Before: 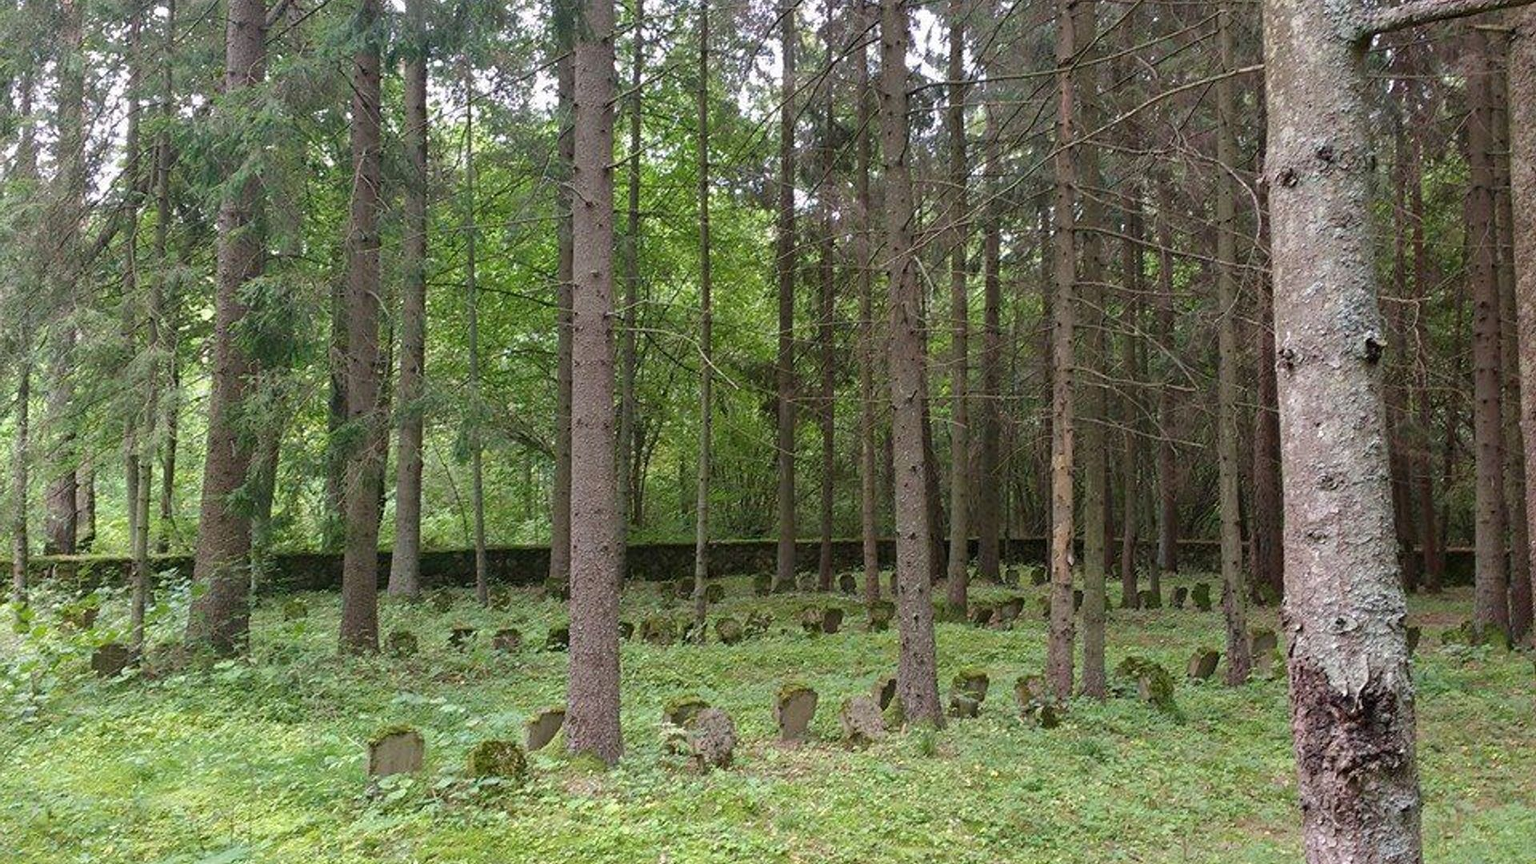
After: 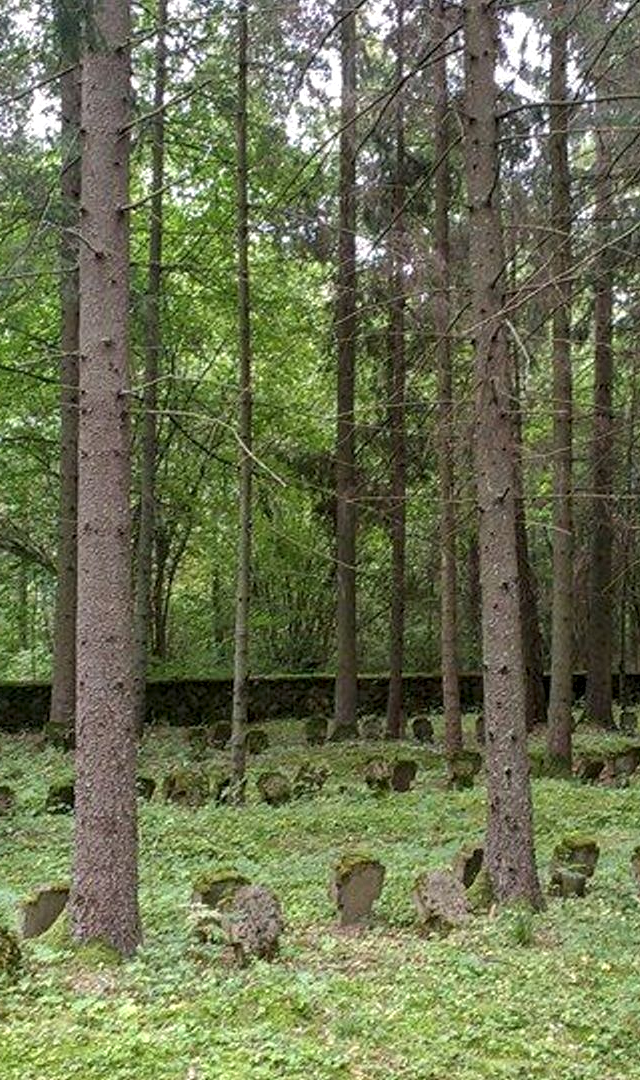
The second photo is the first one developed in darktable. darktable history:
local contrast: detail 130%
crop: left 33.228%, right 33.388%
